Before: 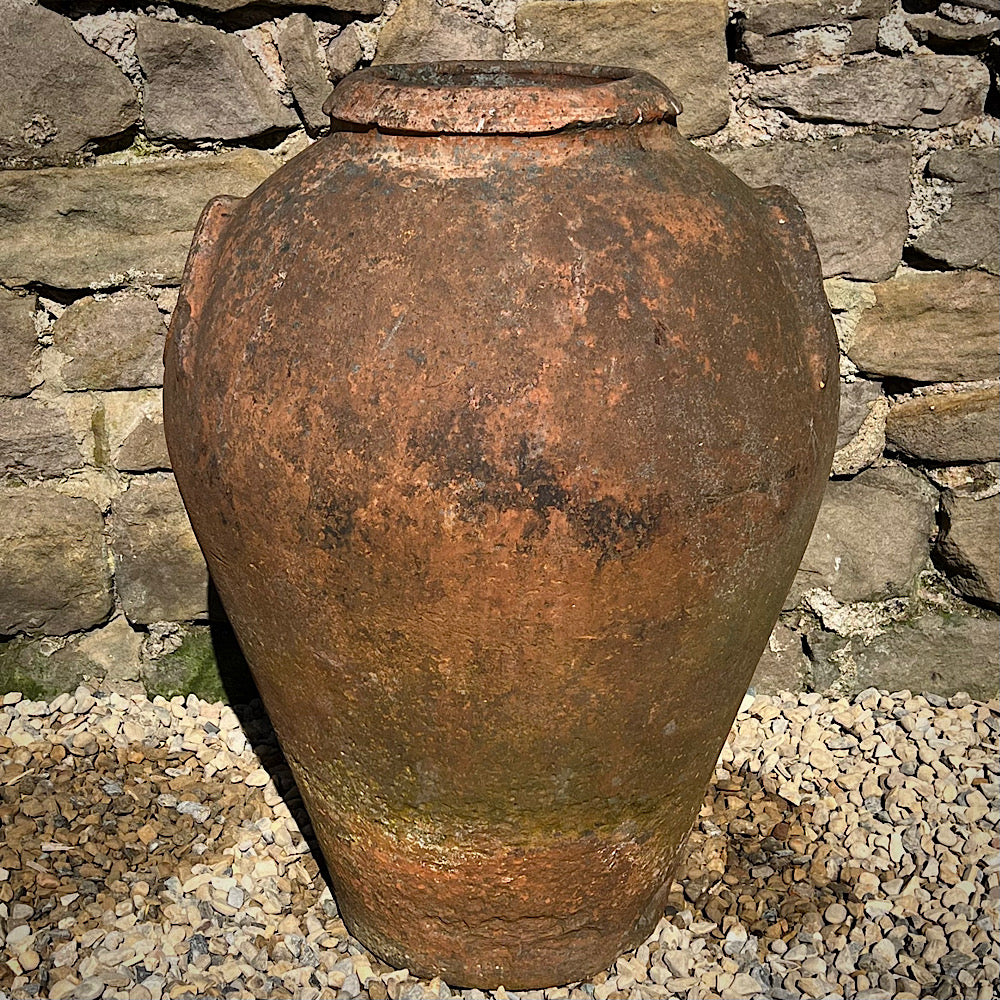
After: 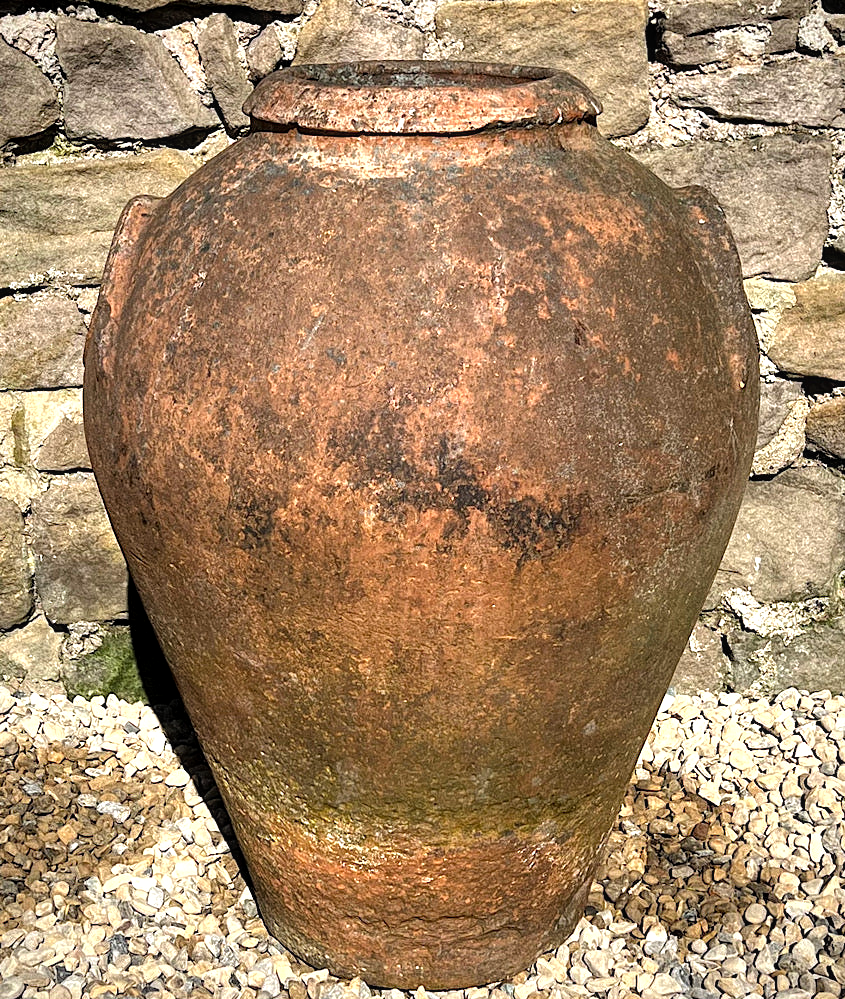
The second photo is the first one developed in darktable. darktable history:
tone equalizer: -8 EV -0.722 EV, -7 EV -0.693 EV, -6 EV -0.617 EV, -5 EV -0.413 EV, -3 EV 0.389 EV, -2 EV 0.6 EV, -1 EV 0.7 EV, +0 EV 0.755 EV
crop: left 8.079%, right 7.36%
local contrast: highlights 92%, shadows 88%, detail 160%, midtone range 0.2
